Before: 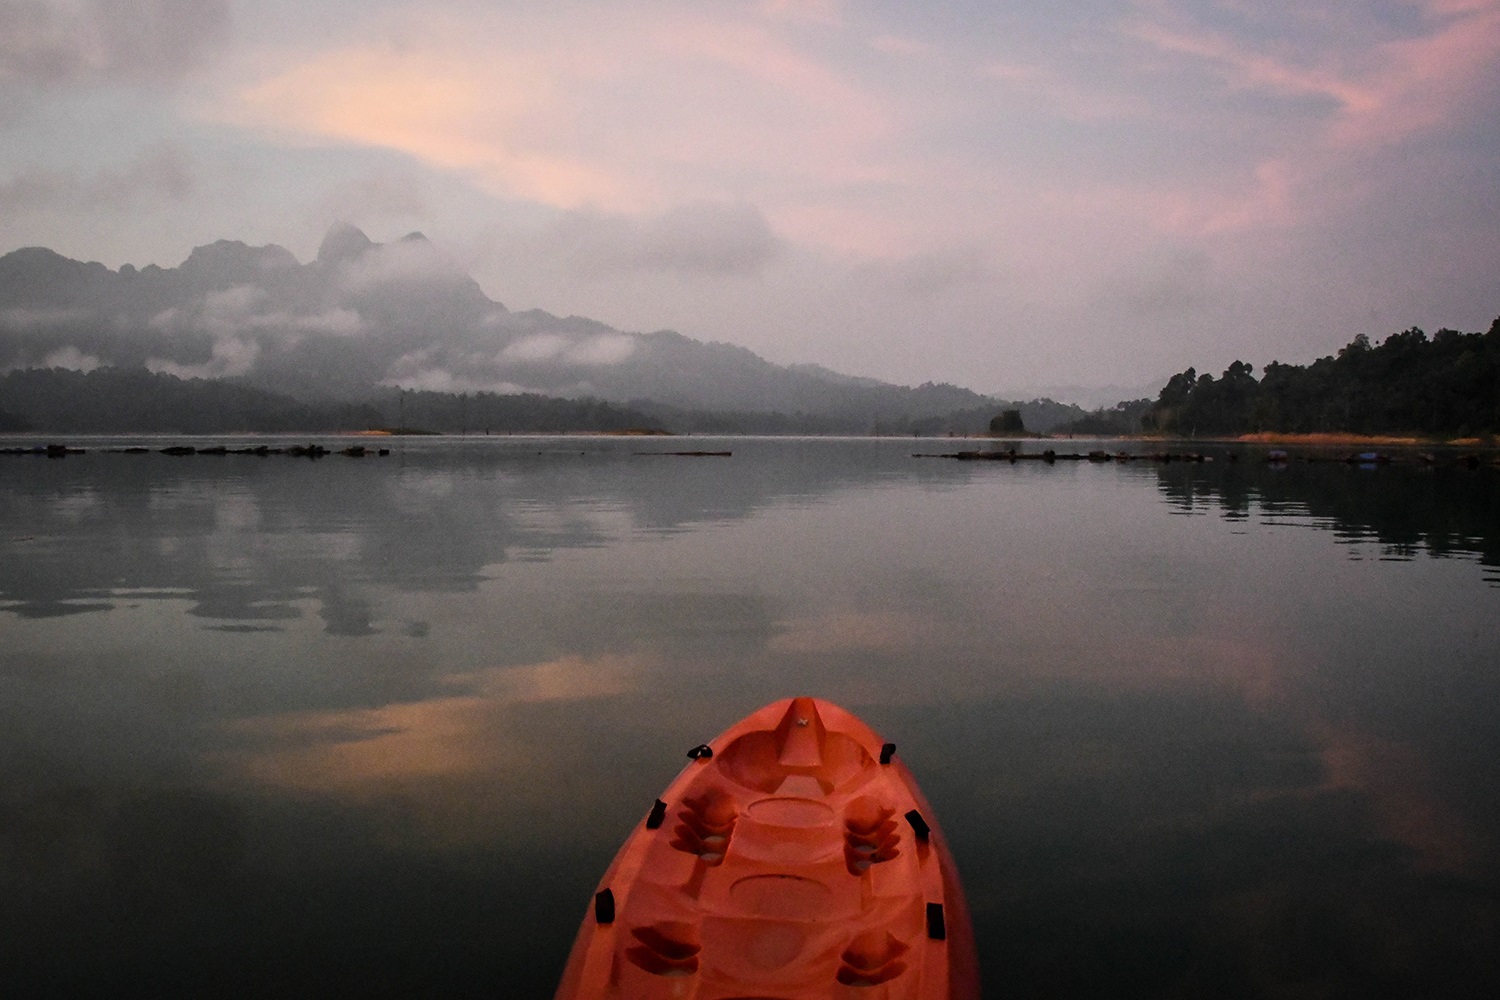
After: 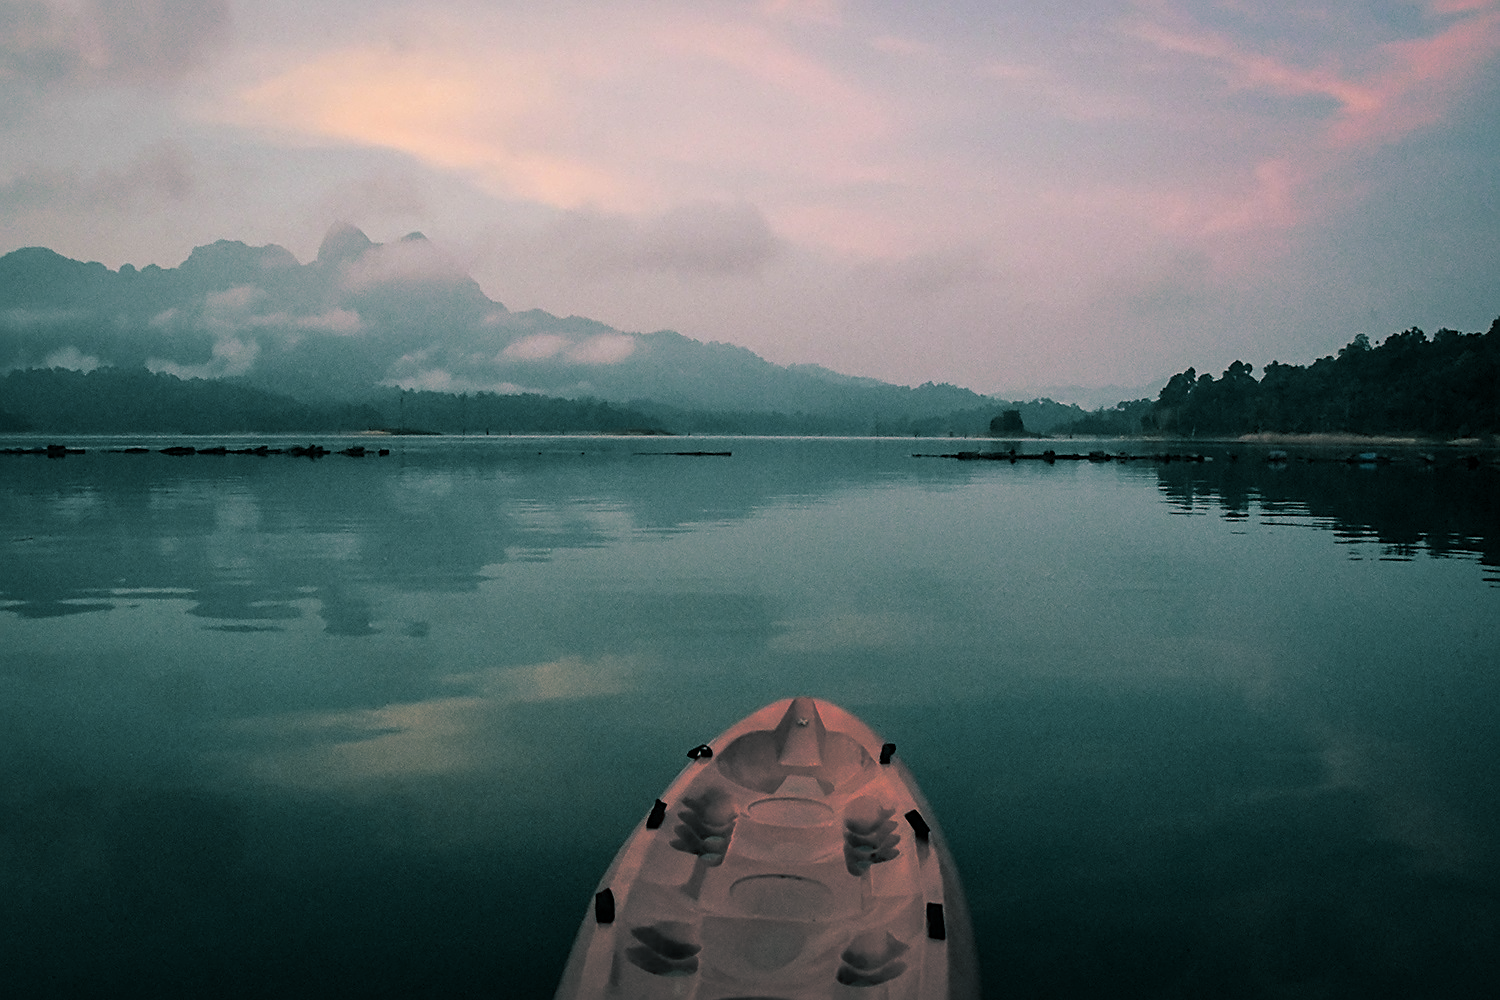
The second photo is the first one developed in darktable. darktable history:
sharpen: on, module defaults
split-toning: shadows › hue 186.43°, highlights › hue 49.29°, compress 30.29%
